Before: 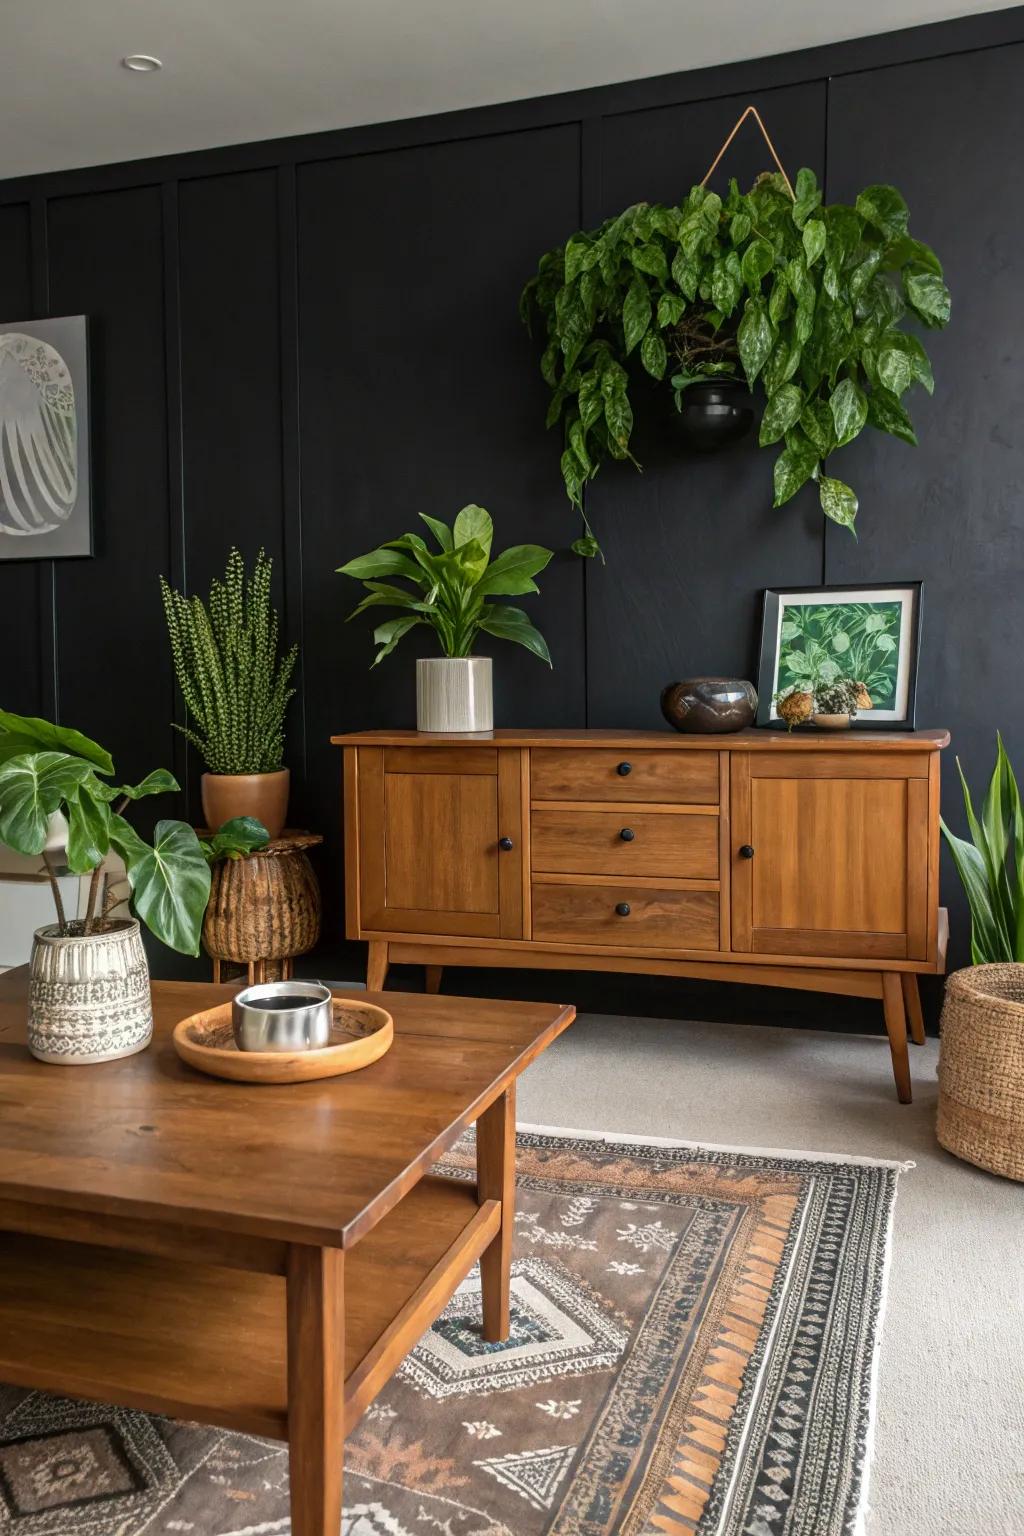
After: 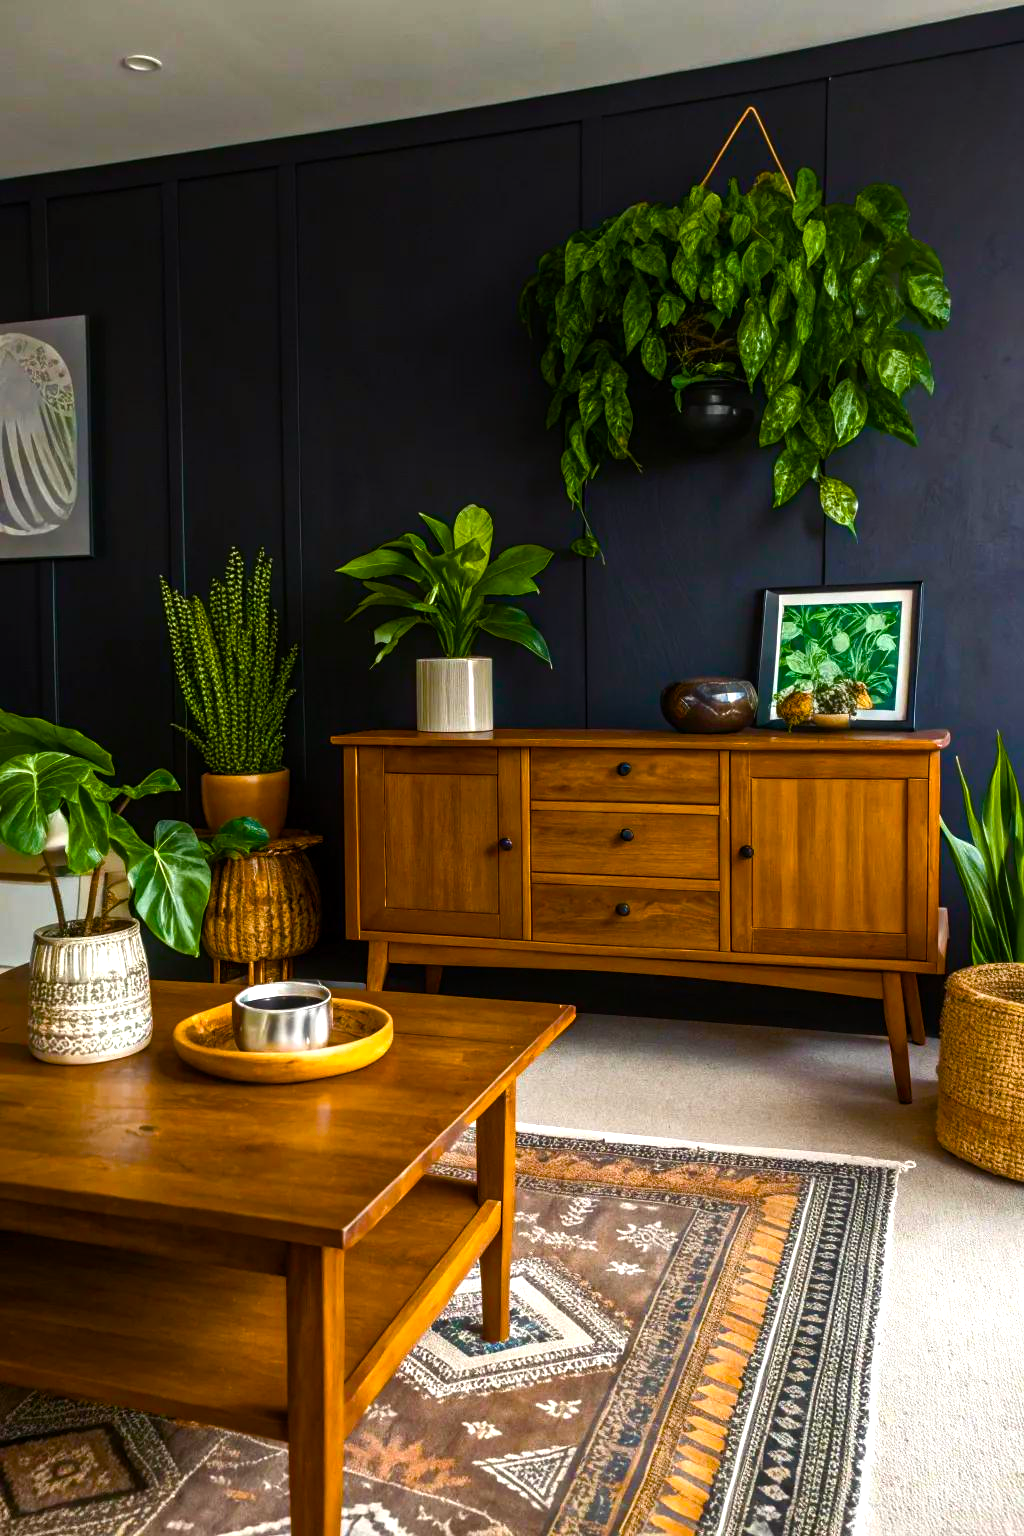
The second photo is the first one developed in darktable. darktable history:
color balance rgb: shadows lift › chroma 3.034%, shadows lift › hue 279.97°, perceptual saturation grading › global saturation 27.819%, perceptual saturation grading › highlights -25.012%, perceptual saturation grading › mid-tones 24.845%, perceptual saturation grading › shadows 49.25%, perceptual brilliance grading › highlights 14.45%, perceptual brilliance grading › mid-tones -6.441%, perceptual brilliance grading › shadows -26.907%, global vibrance 59.813%
